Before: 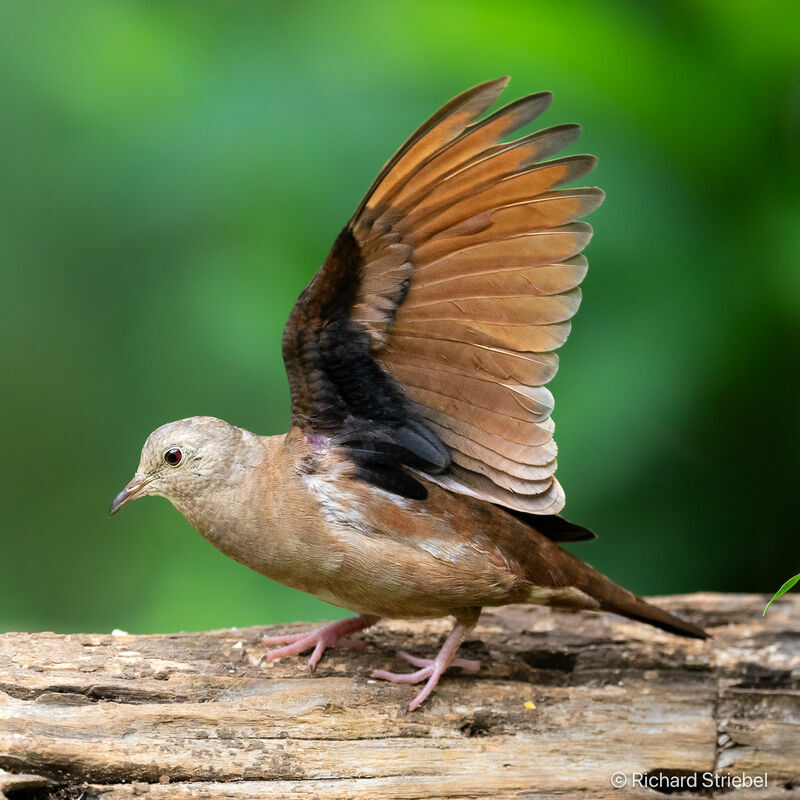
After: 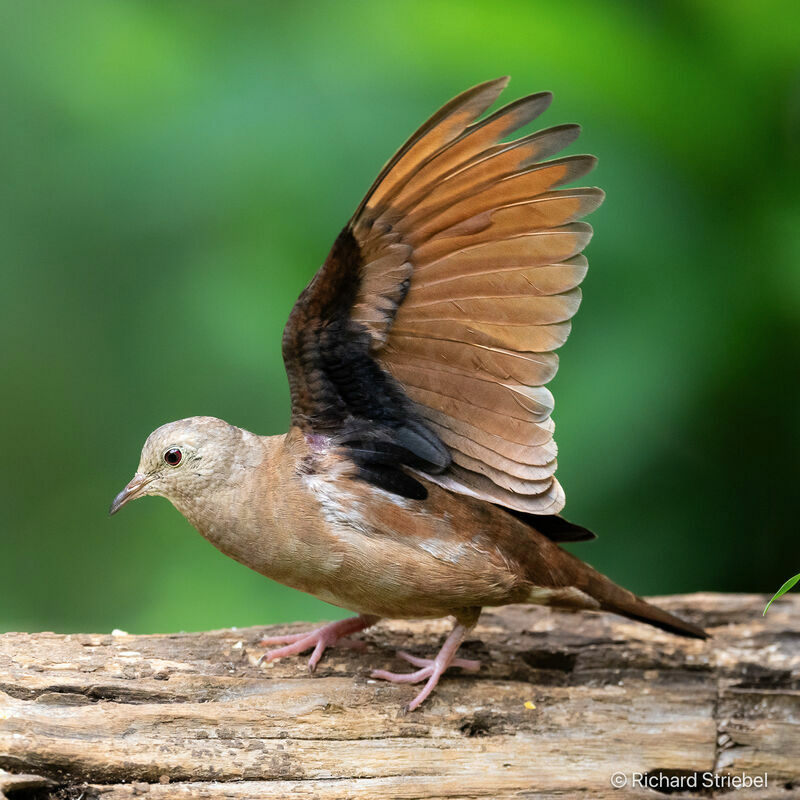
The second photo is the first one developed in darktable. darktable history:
contrast brightness saturation: contrast 0.011, saturation -0.055
